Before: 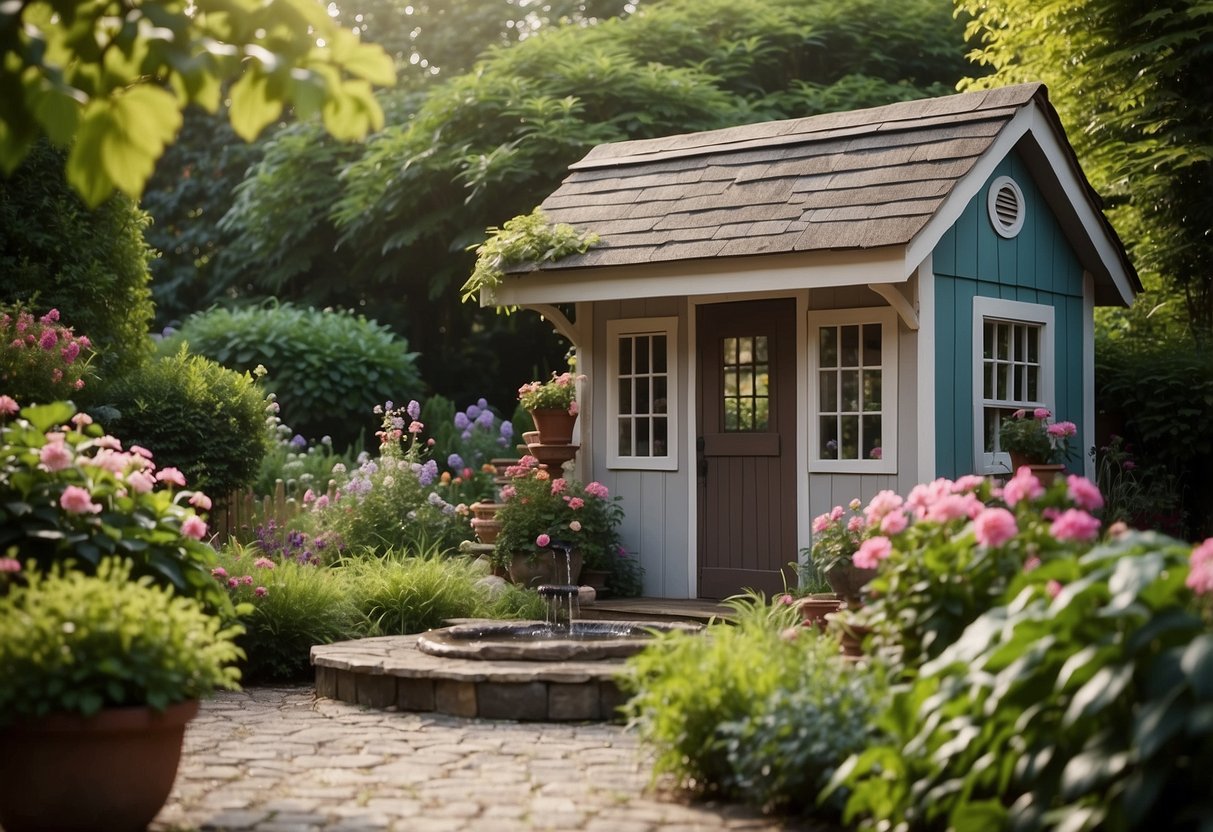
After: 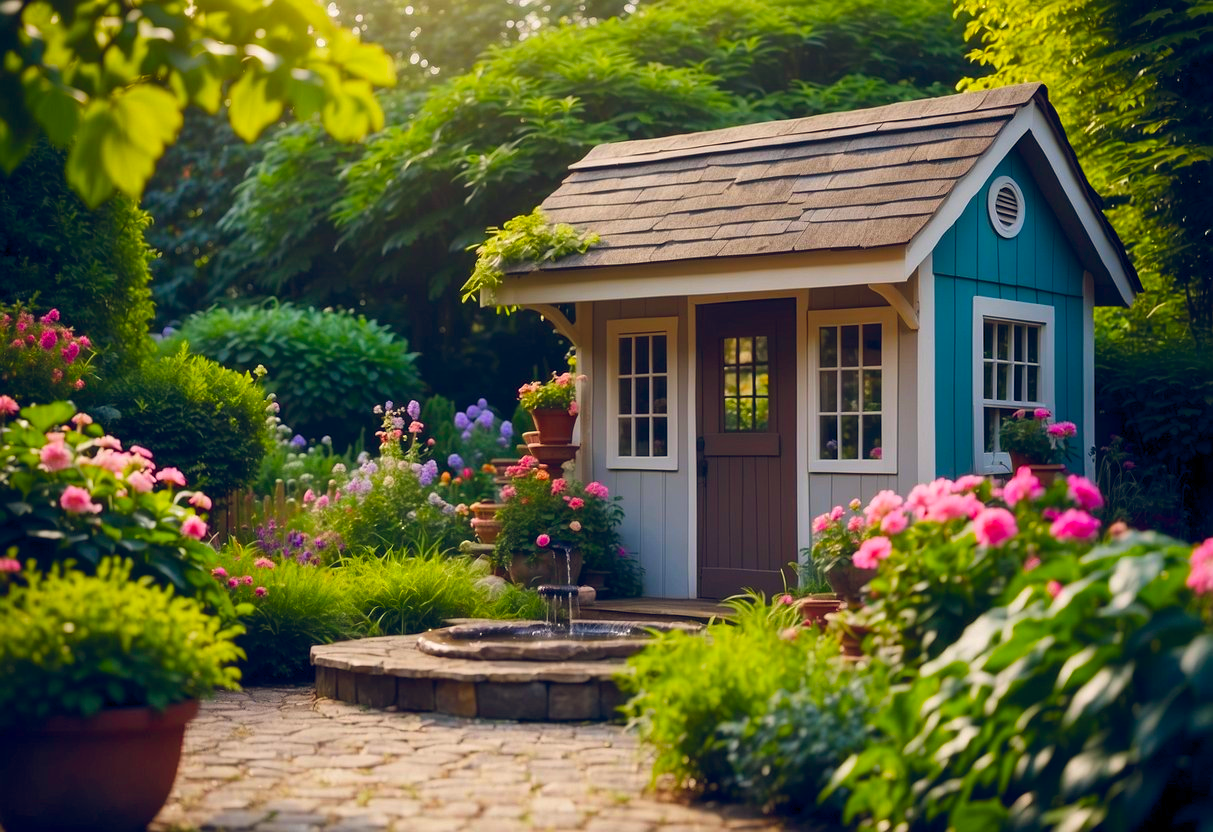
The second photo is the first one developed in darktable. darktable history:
contrast brightness saturation: saturation 0.493
color balance rgb: shadows lift › chroma 1.035%, shadows lift › hue 241.99°, power › hue 209.77°, global offset › chroma 0.139%, global offset › hue 254.03°, linear chroma grading › shadows 10.528%, linear chroma grading › highlights 9.303%, linear chroma grading › global chroma 14.703%, linear chroma grading › mid-tones 14.799%, perceptual saturation grading › global saturation 0.457%, global vibrance 9.91%
